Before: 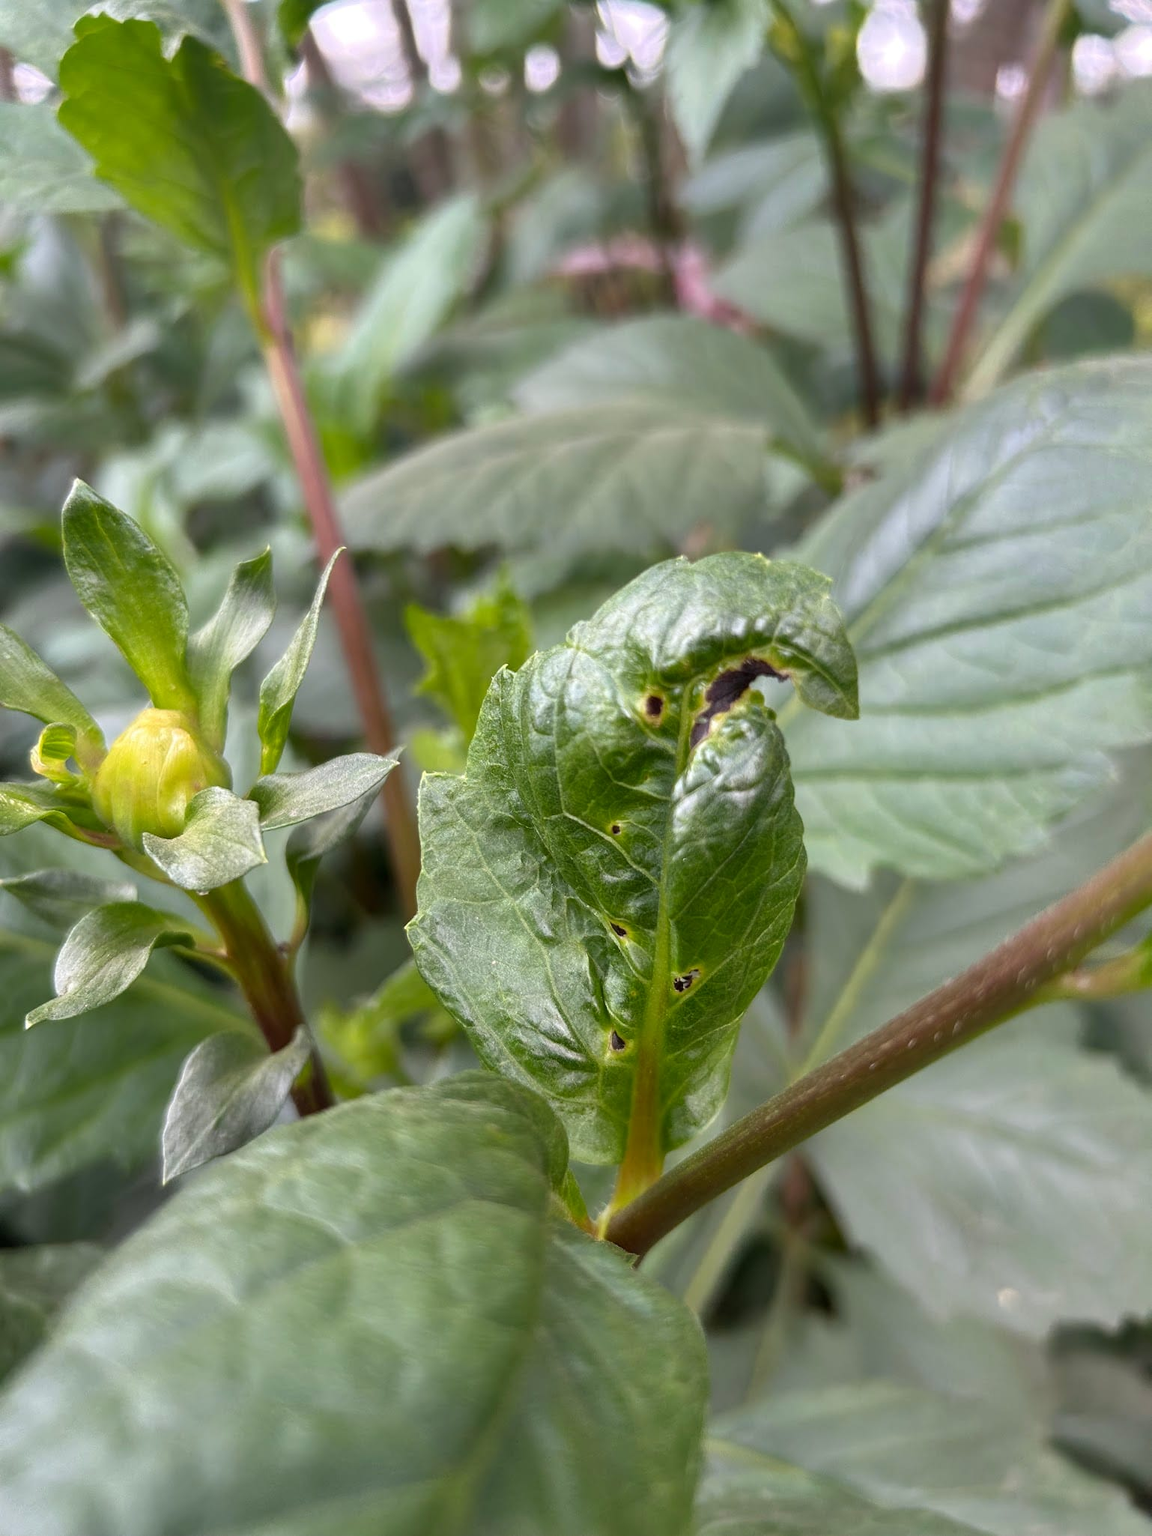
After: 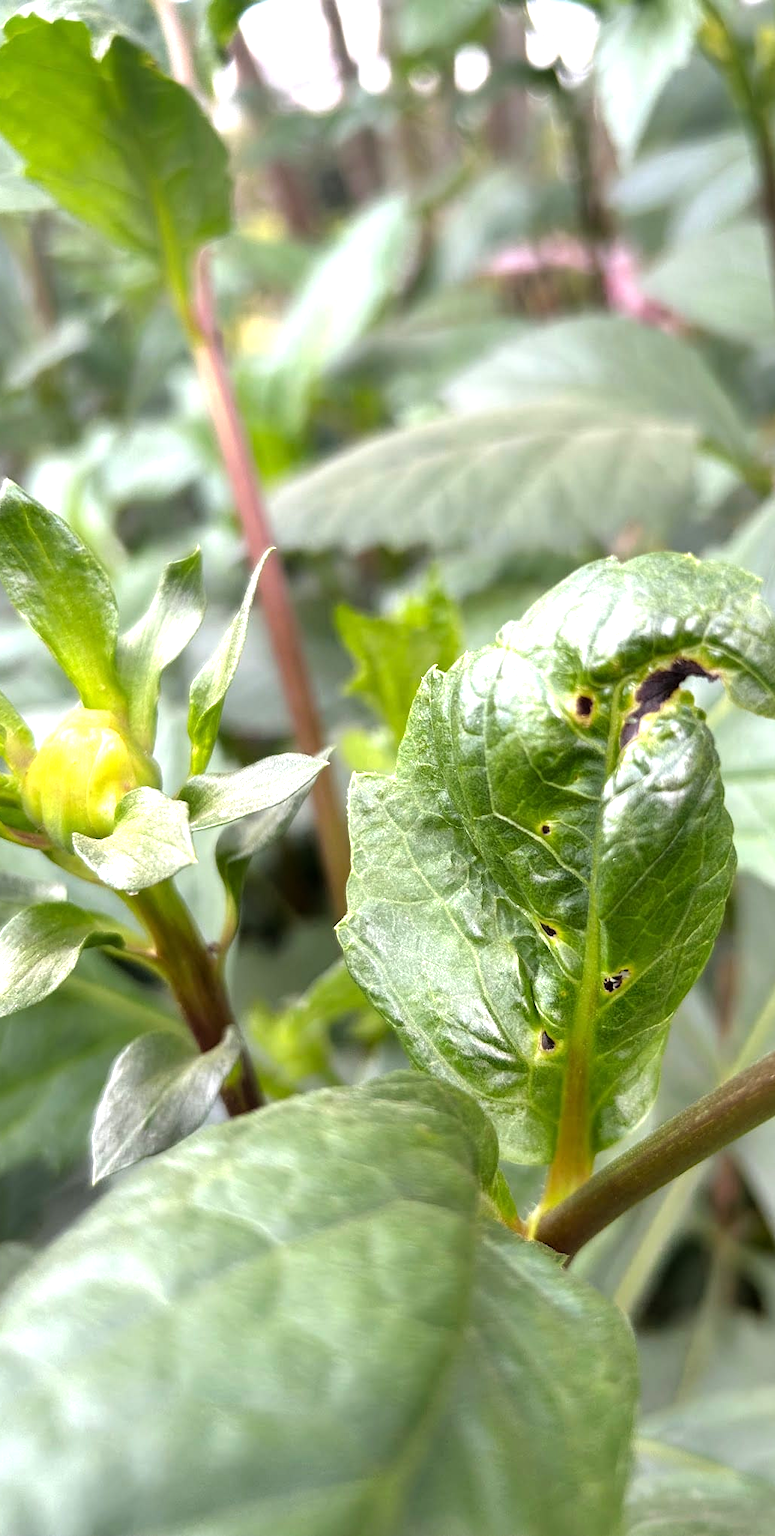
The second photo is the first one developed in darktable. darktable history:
tone equalizer: -8 EV -0.769 EV, -7 EV -0.685 EV, -6 EV -0.597 EV, -5 EV -0.402 EV, -3 EV 0.393 EV, -2 EV 0.6 EV, -1 EV 0.691 EV, +0 EV 0.735 EV
crop and rotate: left 6.174%, right 26.523%
exposure: exposure 0.2 EV, compensate exposure bias true, compensate highlight preservation false
